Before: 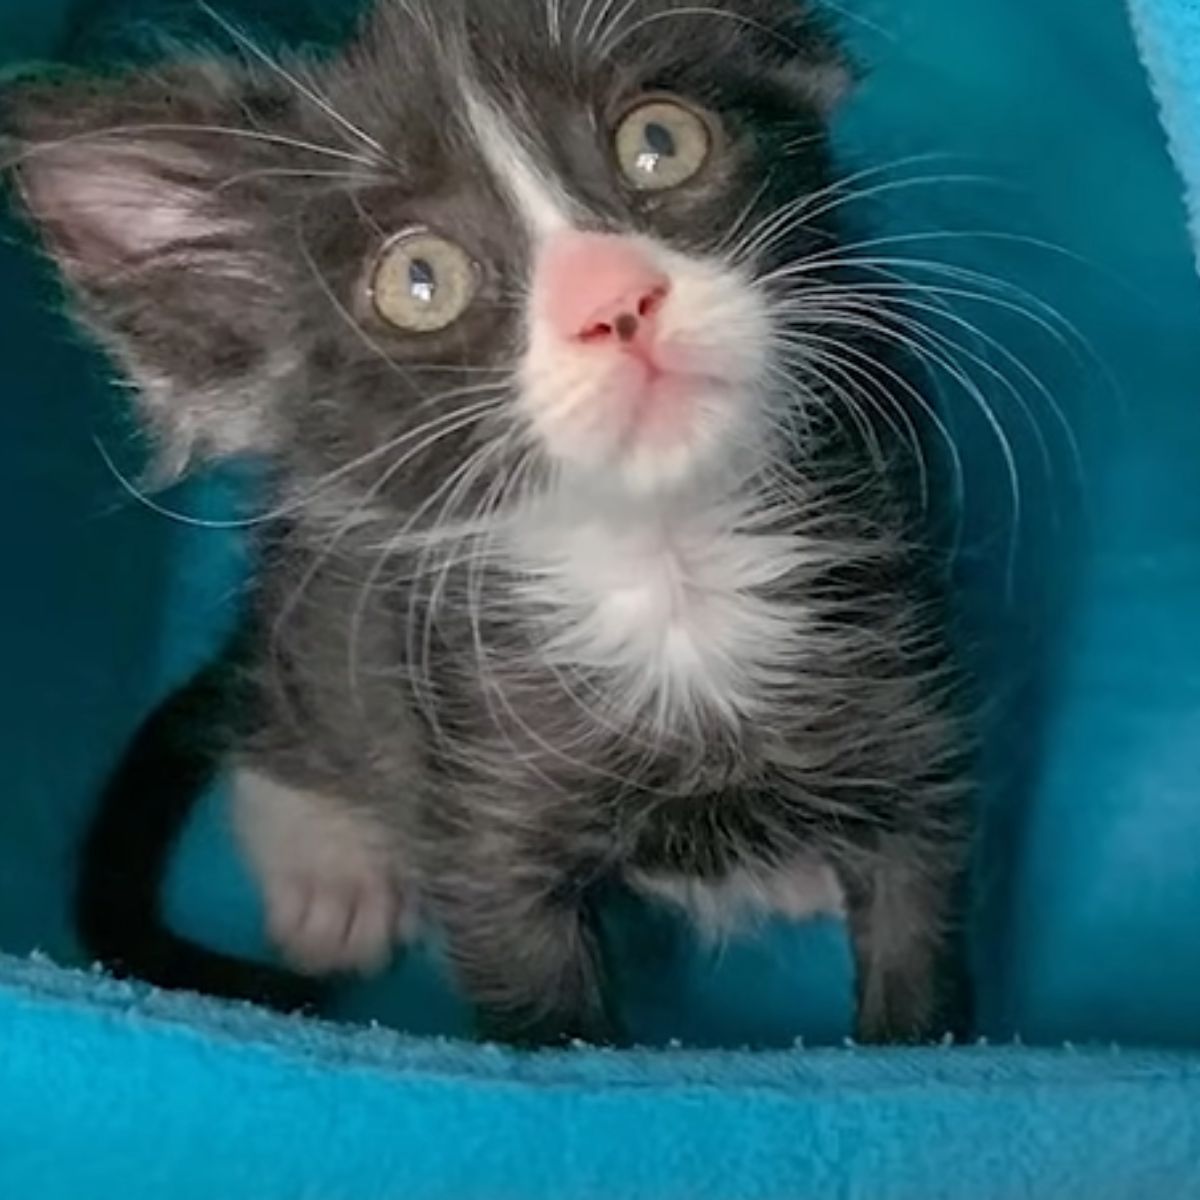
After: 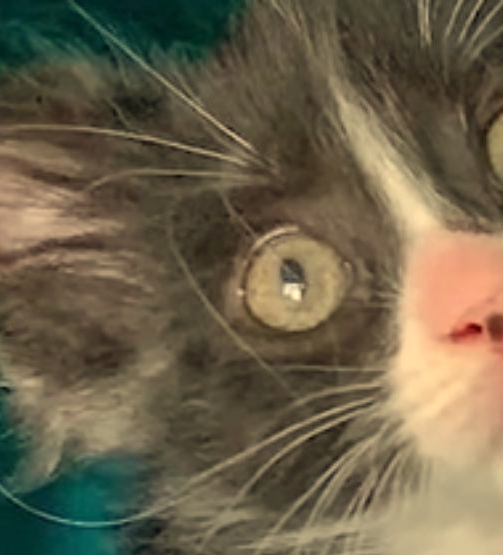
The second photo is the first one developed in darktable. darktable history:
crop and rotate: left 10.817%, top 0.062%, right 47.194%, bottom 53.626%
white balance: red 1.08, blue 0.791
